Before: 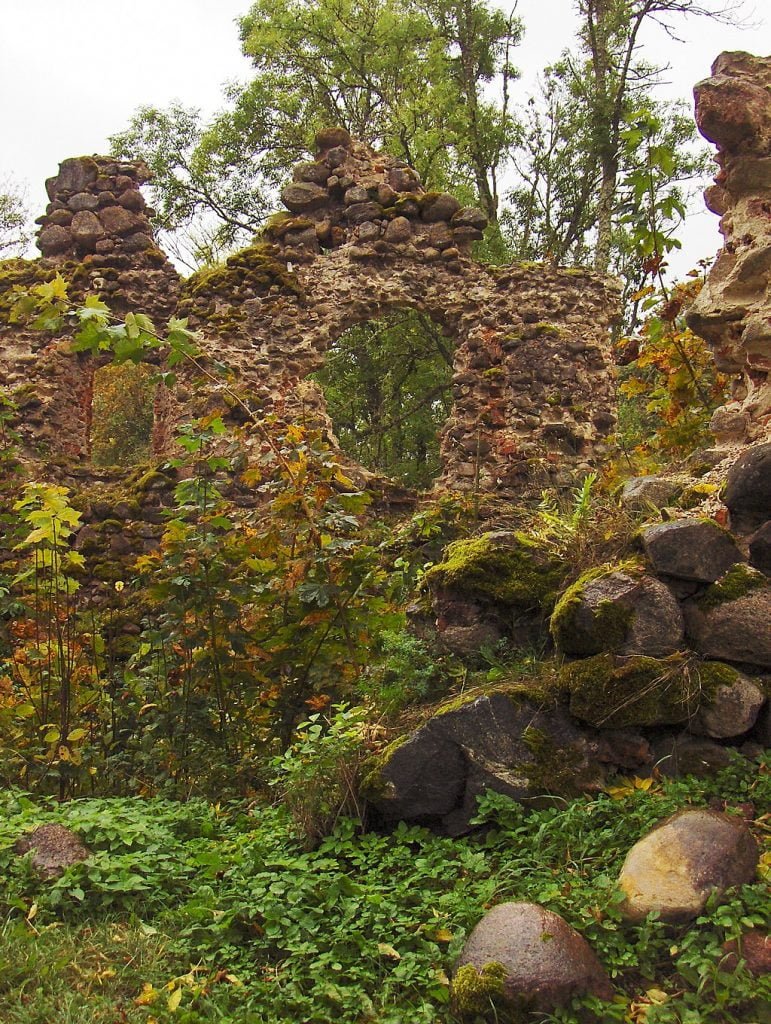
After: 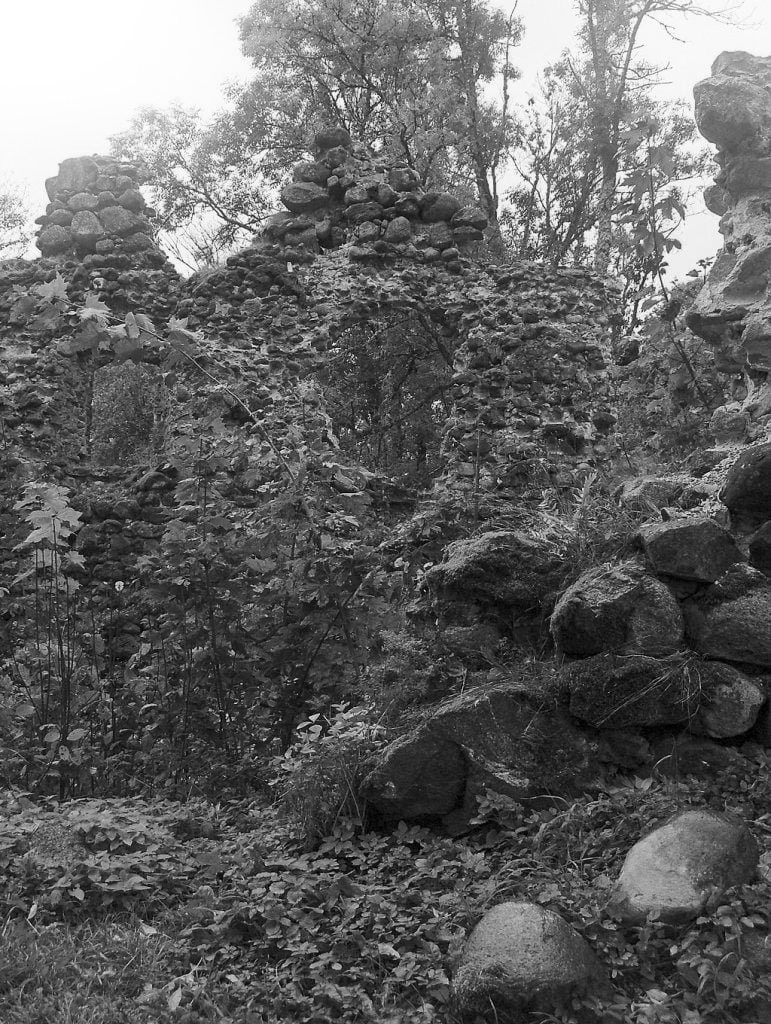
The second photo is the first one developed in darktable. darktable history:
rgb levels: preserve colors max RGB
color calibration: output gray [0.22, 0.42, 0.37, 0], gray › normalize channels true, illuminant same as pipeline (D50), adaptation XYZ, x 0.346, y 0.359, gamut compression 0
bloom: size 16%, threshold 98%, strength 20%
haze removal: compatibility mode true, adaptive false
